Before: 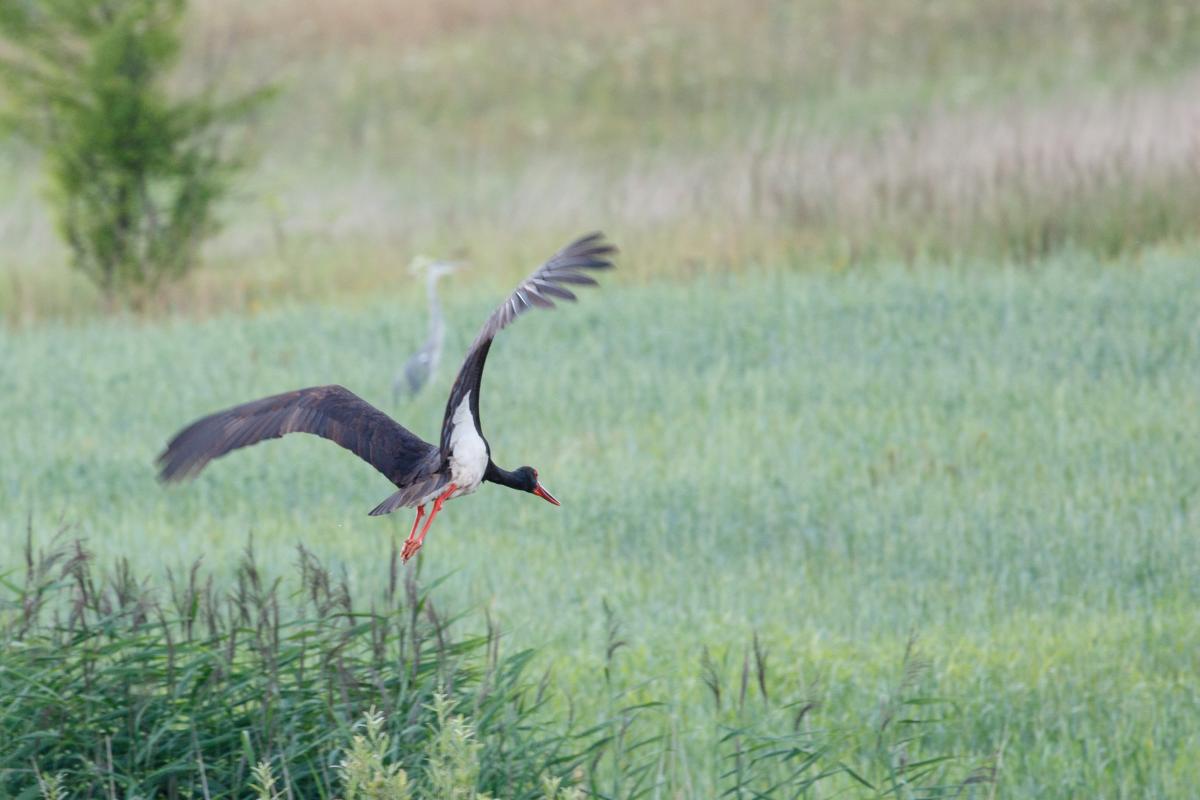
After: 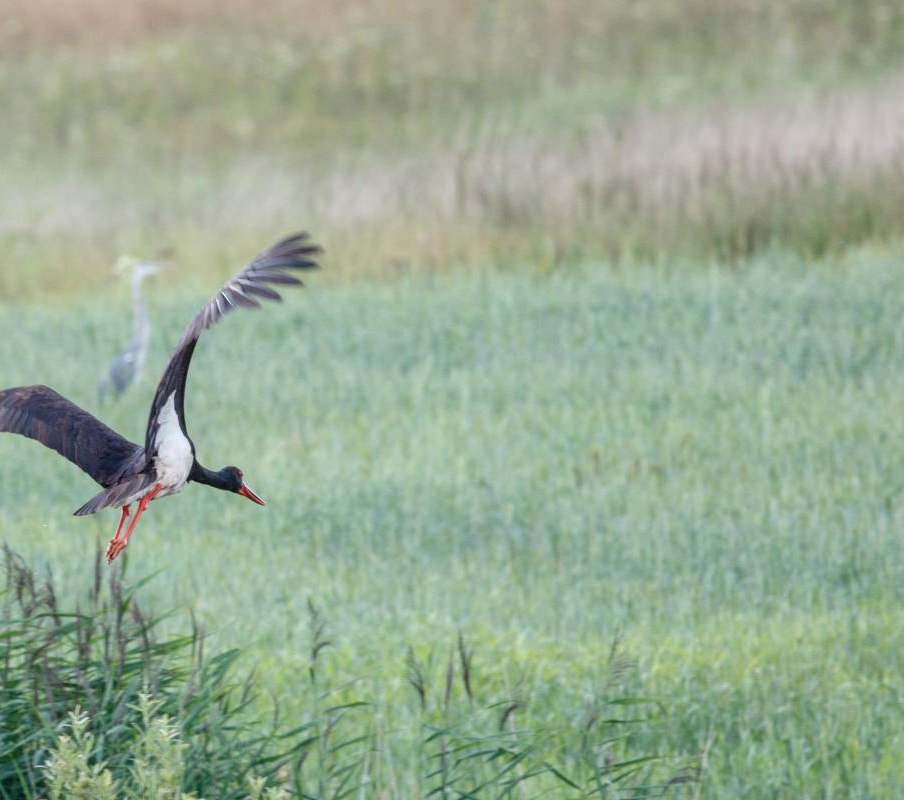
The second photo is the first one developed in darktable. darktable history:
crop and rotate: left 24.6%
local contrast: on, module defaults
